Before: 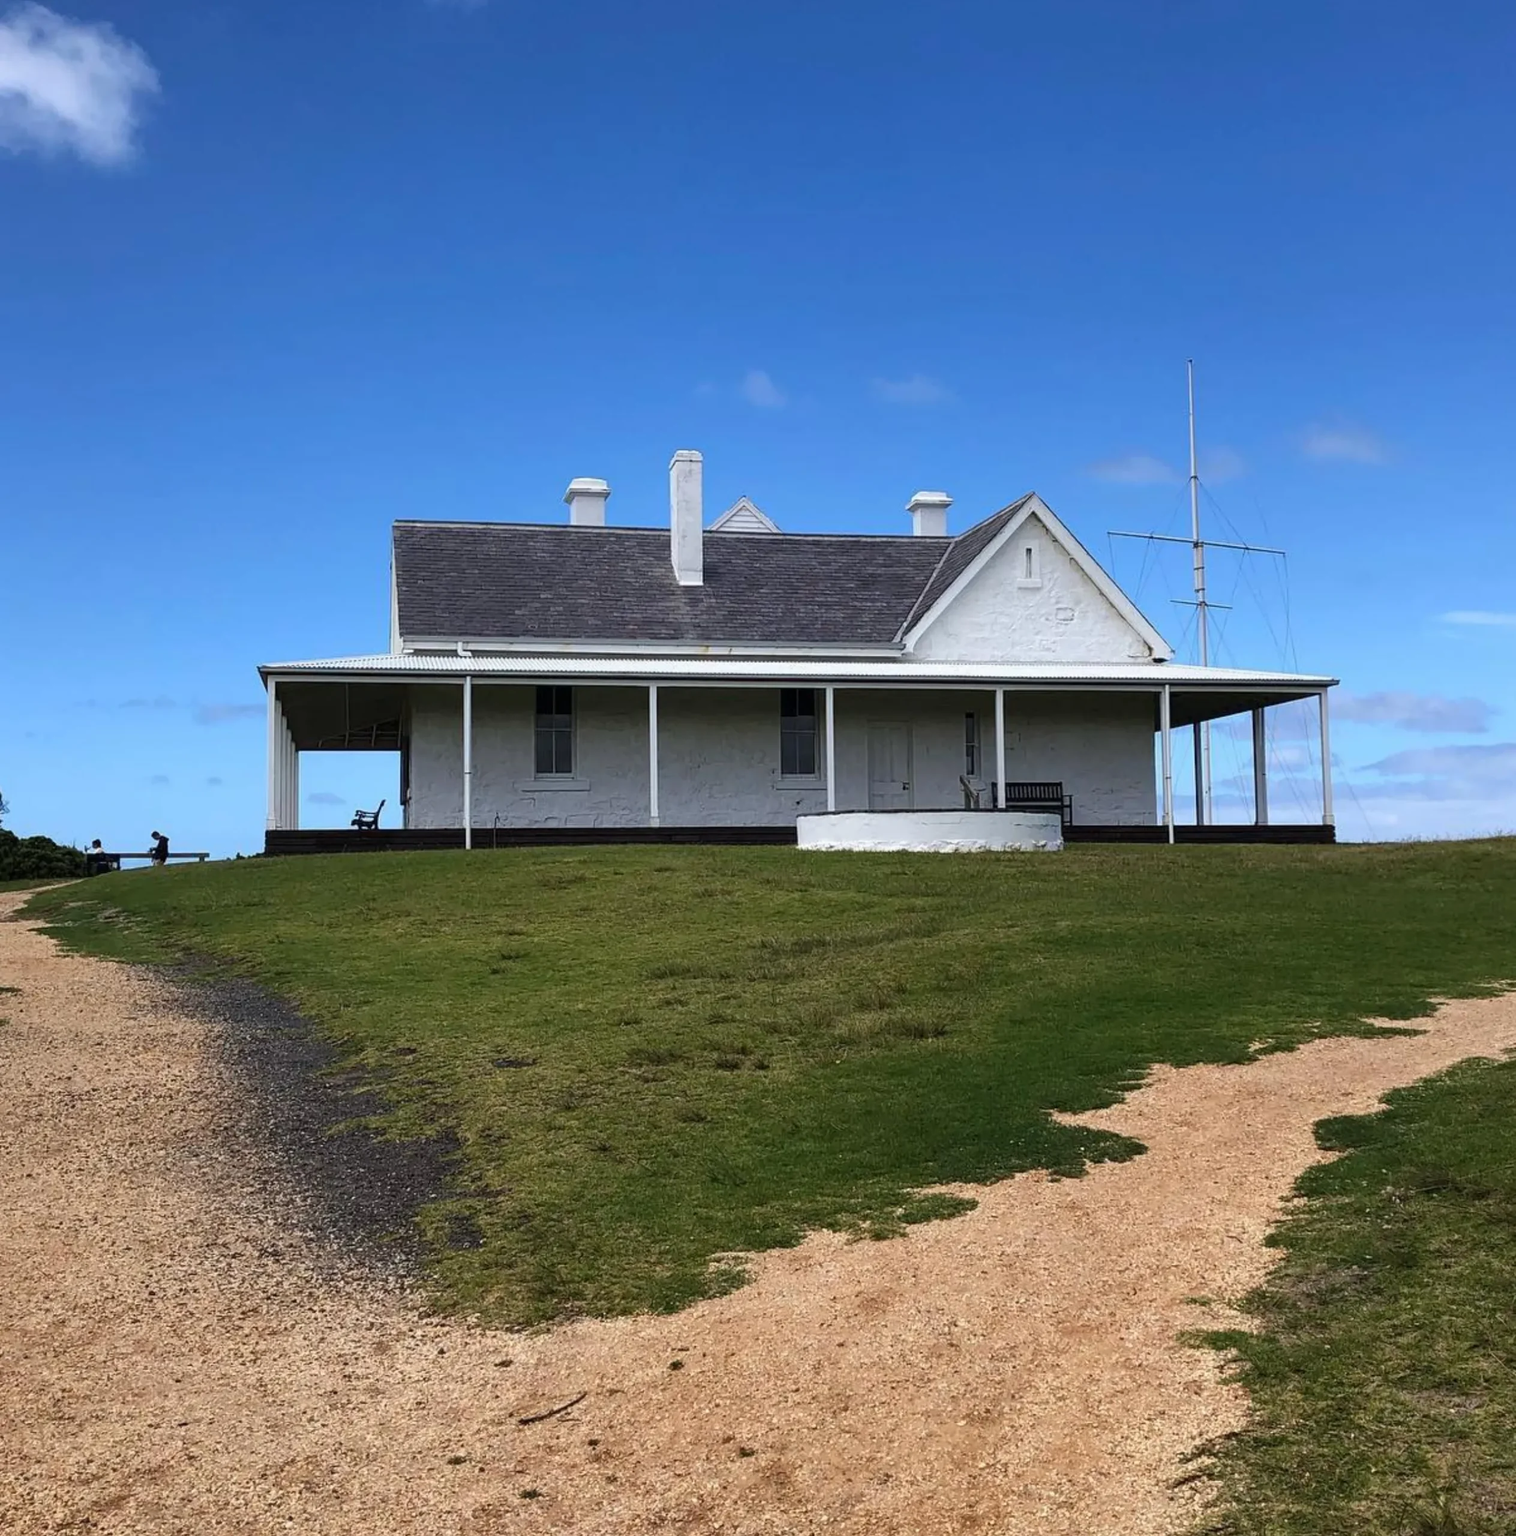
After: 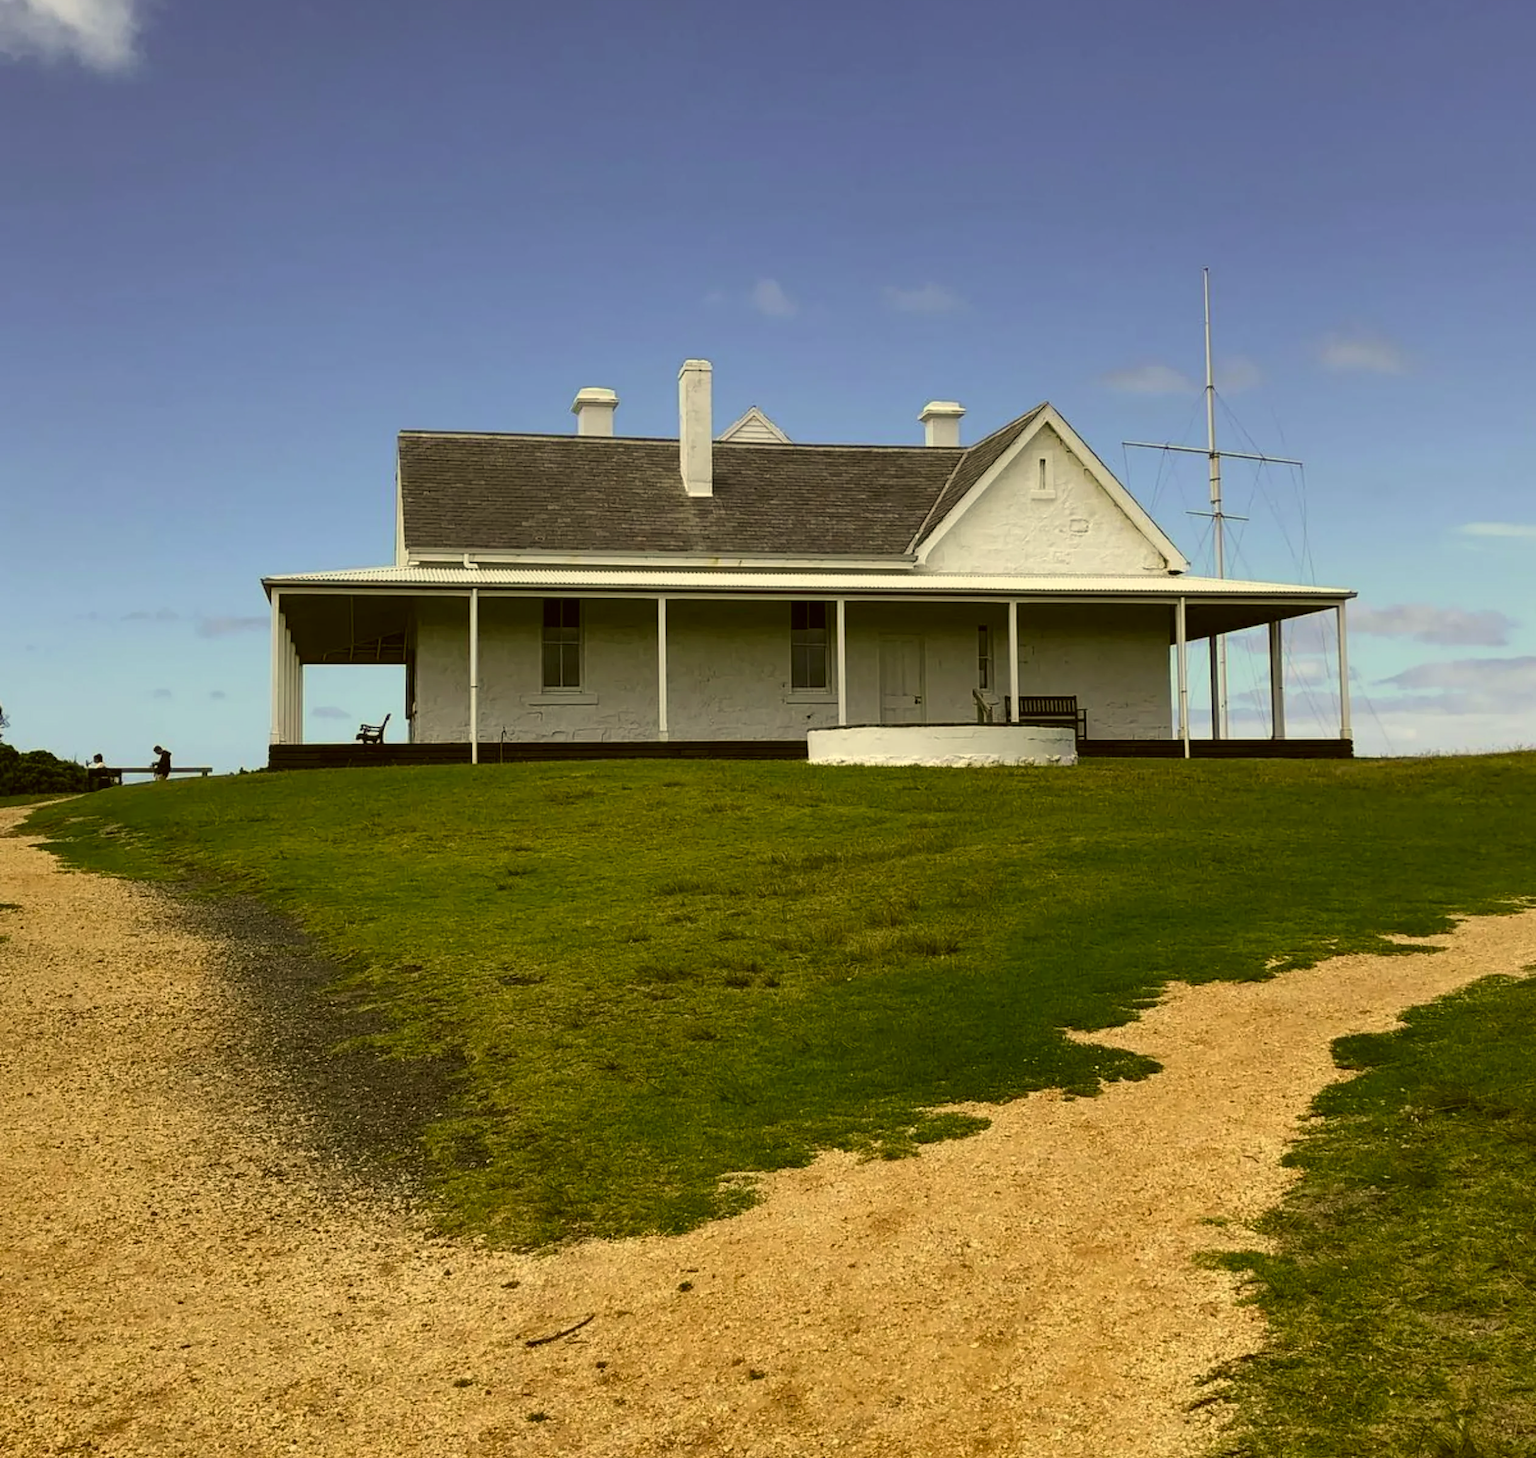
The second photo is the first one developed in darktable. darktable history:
color correction: highlights a* 0.162, highlights b* 29.53, shadows a* -0.162, shadows b* 21.09
crop and rotate: top 6.25%
